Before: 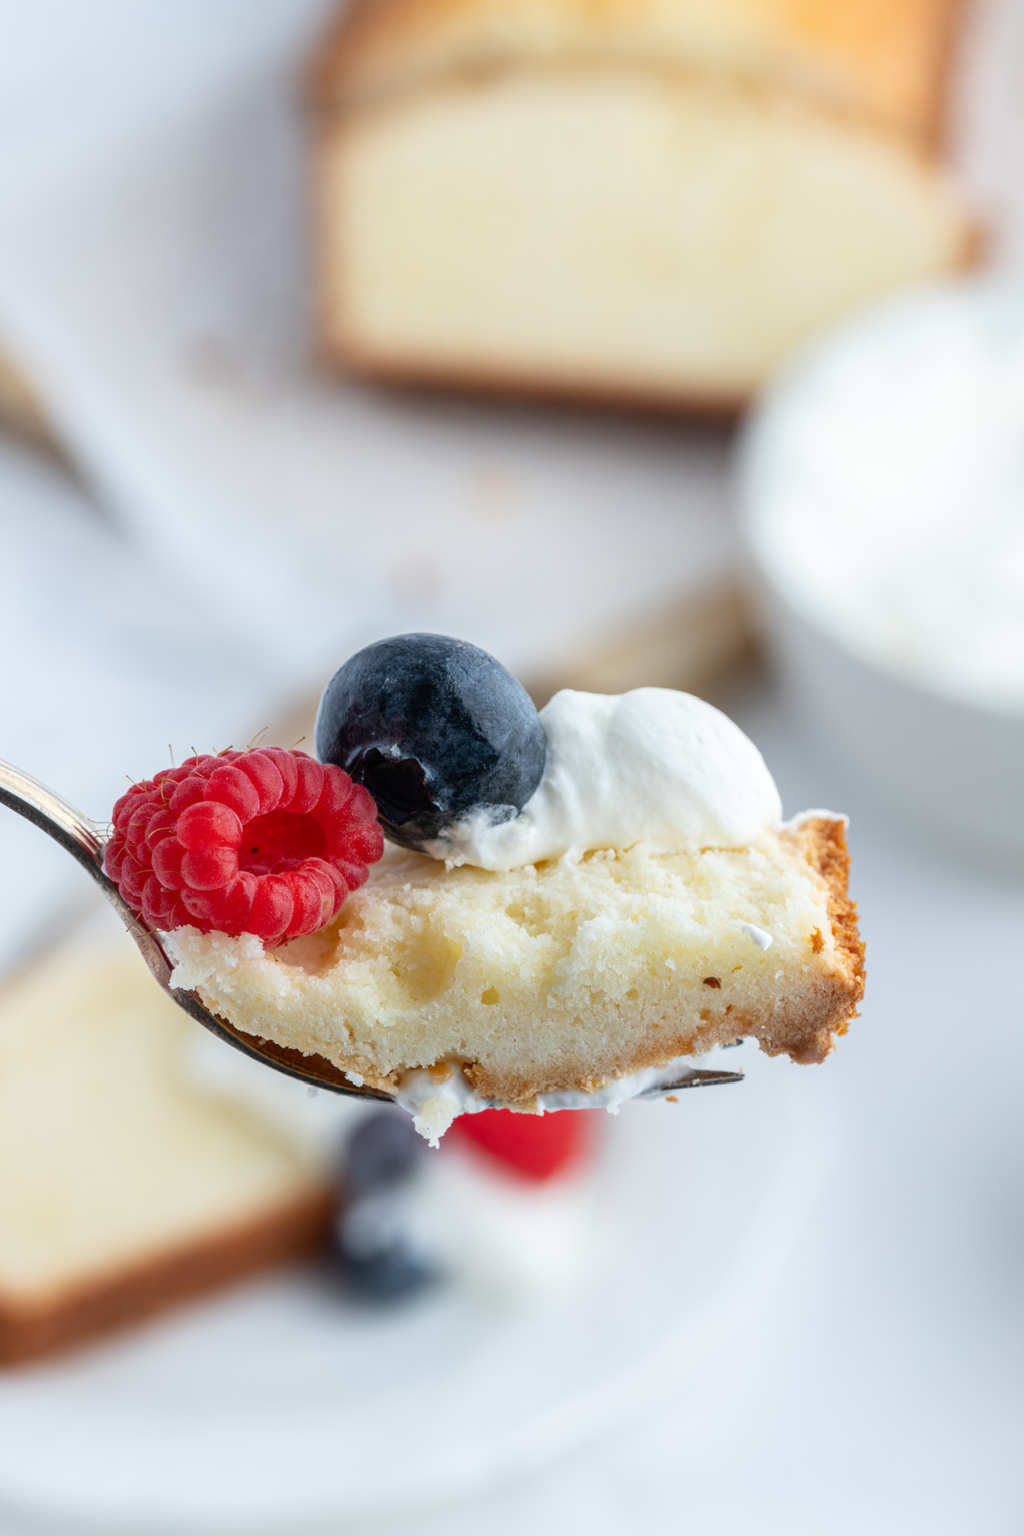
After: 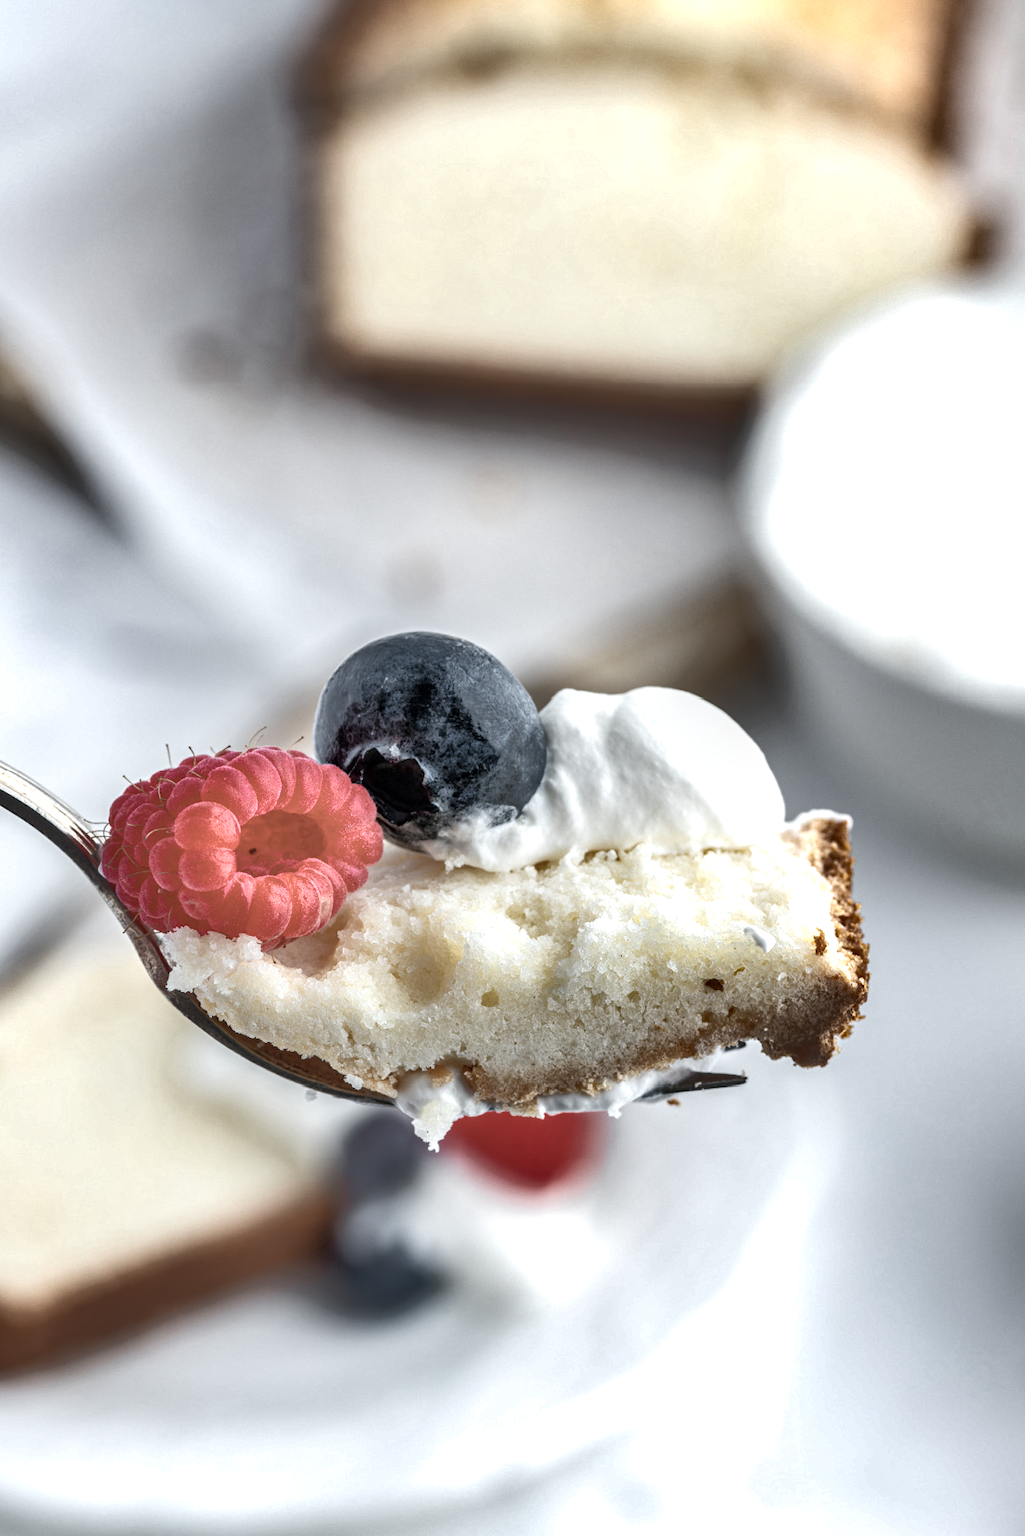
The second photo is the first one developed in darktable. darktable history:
shadows and highlights: radius 108.52, shadows 44.07, highlights -67.8, low approximation 0.01, soften with gaussian
crop: left 0.434%, top 0.485%, right 0.244%, bottom 0.386%
exposure: exposure 0.29 EV, compensate highlight preservation false
tone equalizer: -7 EV 0.15 EV, -6 EV 0.6 EV, -5 EV 1.15 EV, -4 EV 1.33 EV, -3 EV 1.15 EV, -2 EV 0.6 EV, -1 EV 0.15 EV, mask exposure compensation -0.5 EV
color zones: curves: ch0 [(0, 0.6) (0.129, 0.585) (0.193, 0.596) (0.429, 0.5) (0.571, 0.5) (0.714, 0.5) (0.857, 0.5) (1, 0.6)]; ch1 [(0, 0.453) (0.112, 0.245) (0.213, 0.252) (0.429, 0.233) (0.571, 0.231) (0.683, 0.242) (0.857, 0.296) (1, 0.453)]
local contrast: on, module defaults
